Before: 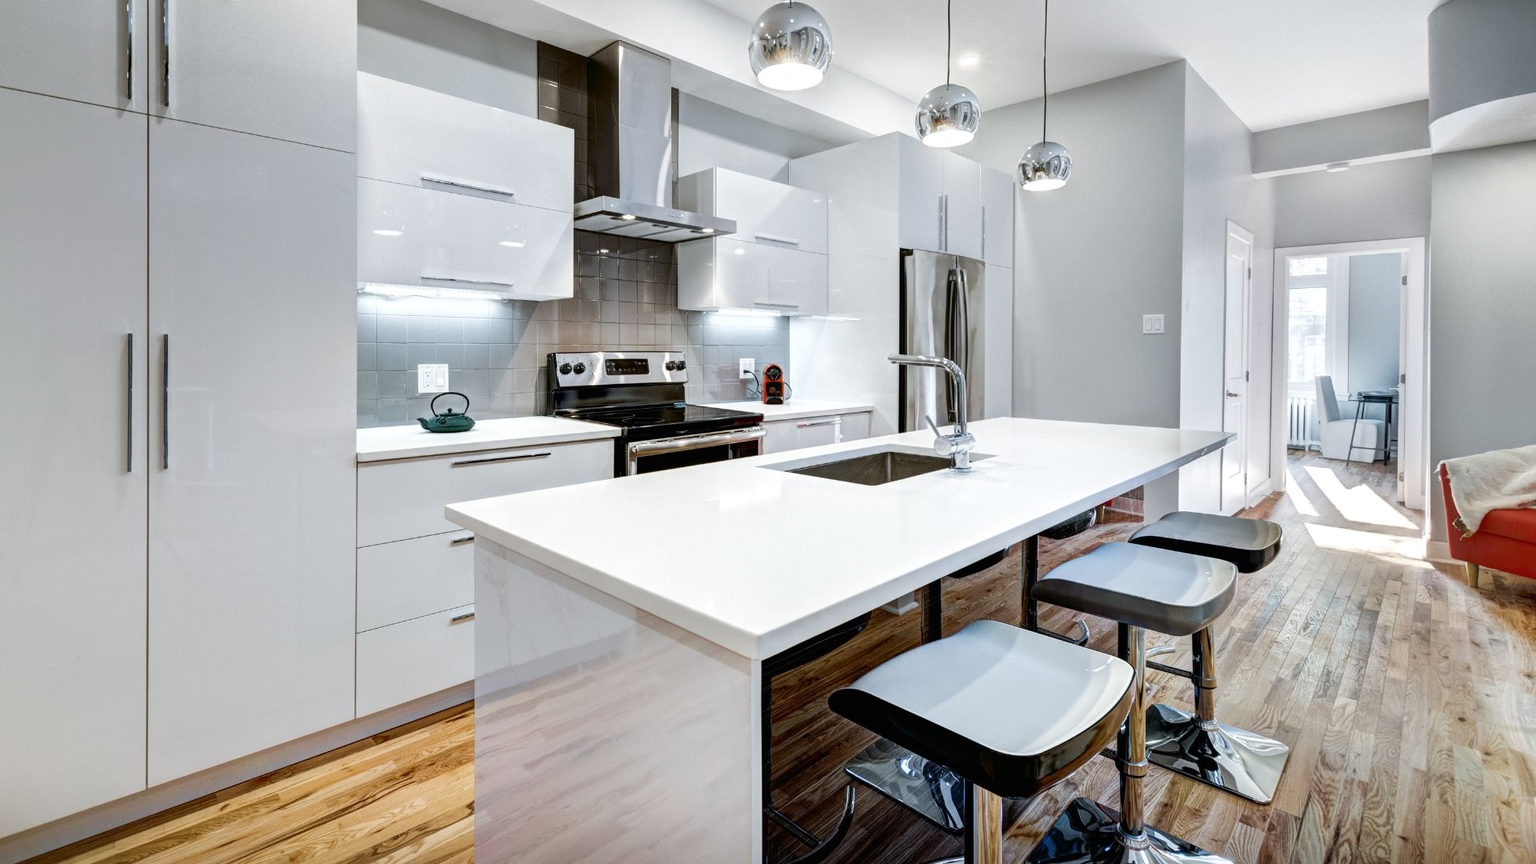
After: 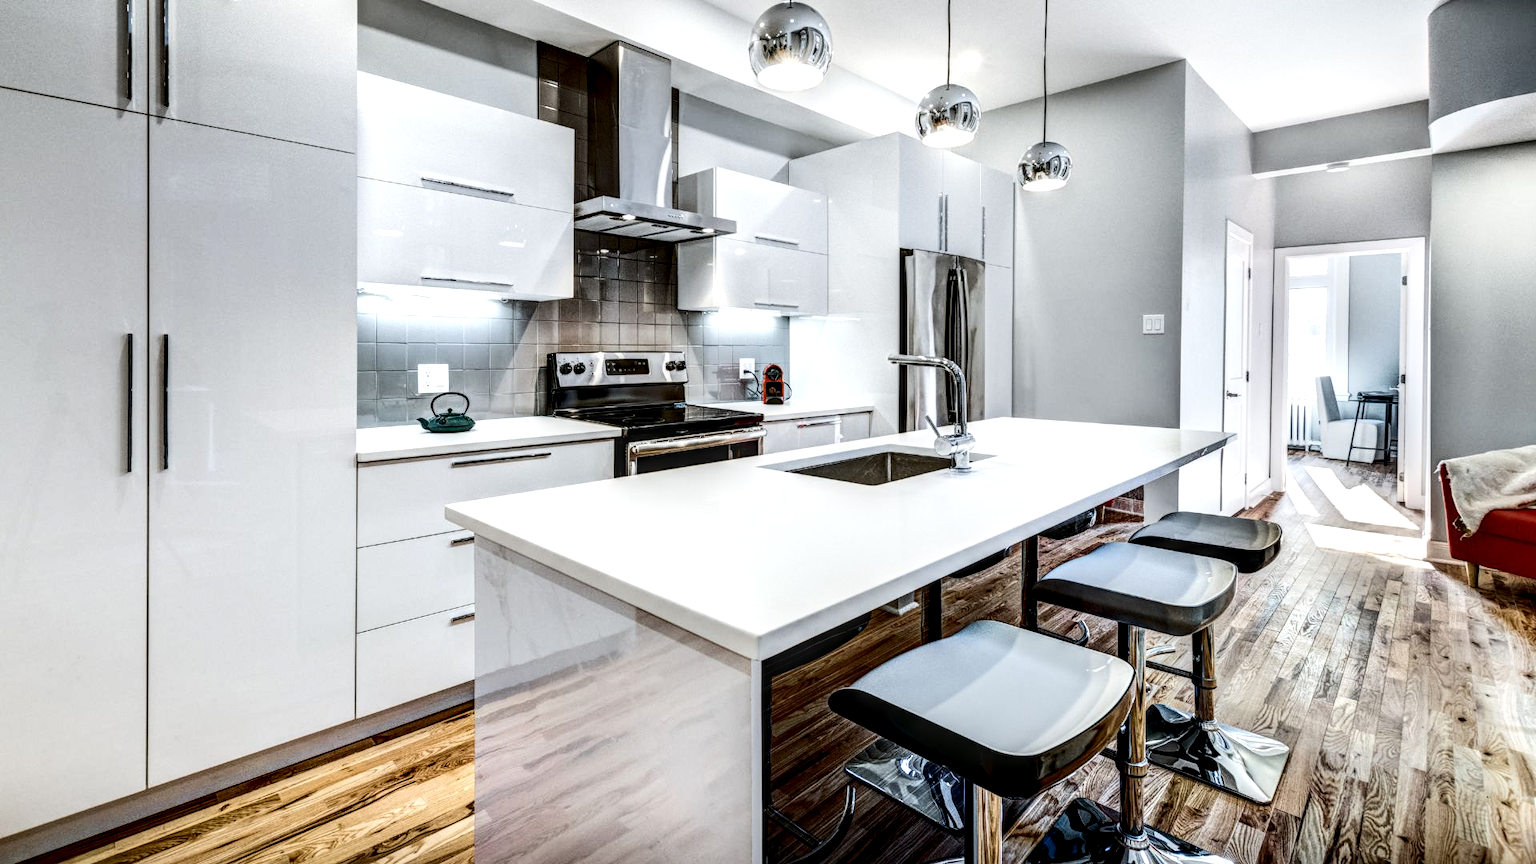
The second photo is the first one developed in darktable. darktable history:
local contrast: highlights 12%, shadows 38%, detail 183%, midtone range 0.471
contrast brightness saturation: contrast 0.28
